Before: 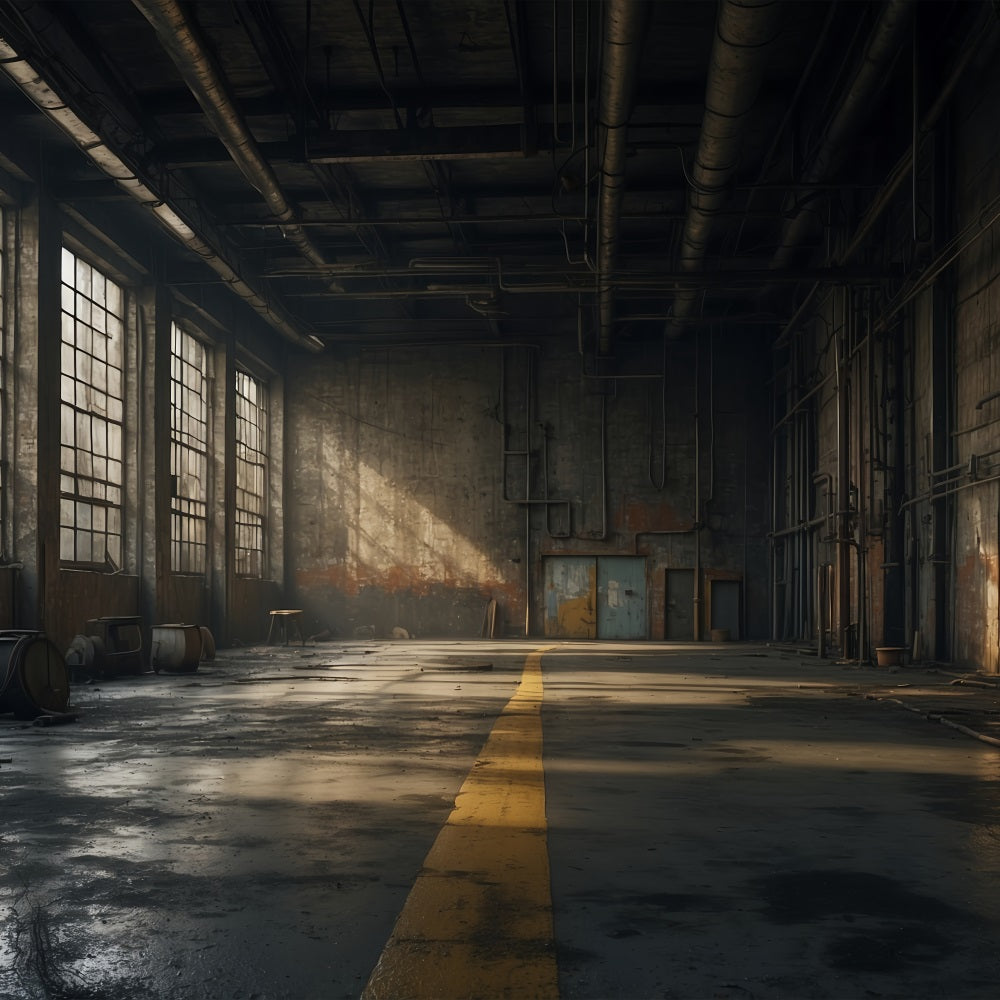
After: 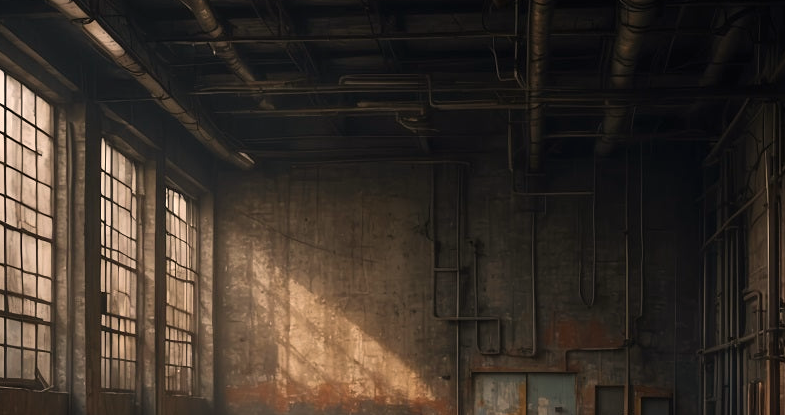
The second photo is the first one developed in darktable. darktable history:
crop: left 7.036%, top 18.398%, right 14.379%, bottom 40.043%
white balance: red 1.127, blue 0.943
